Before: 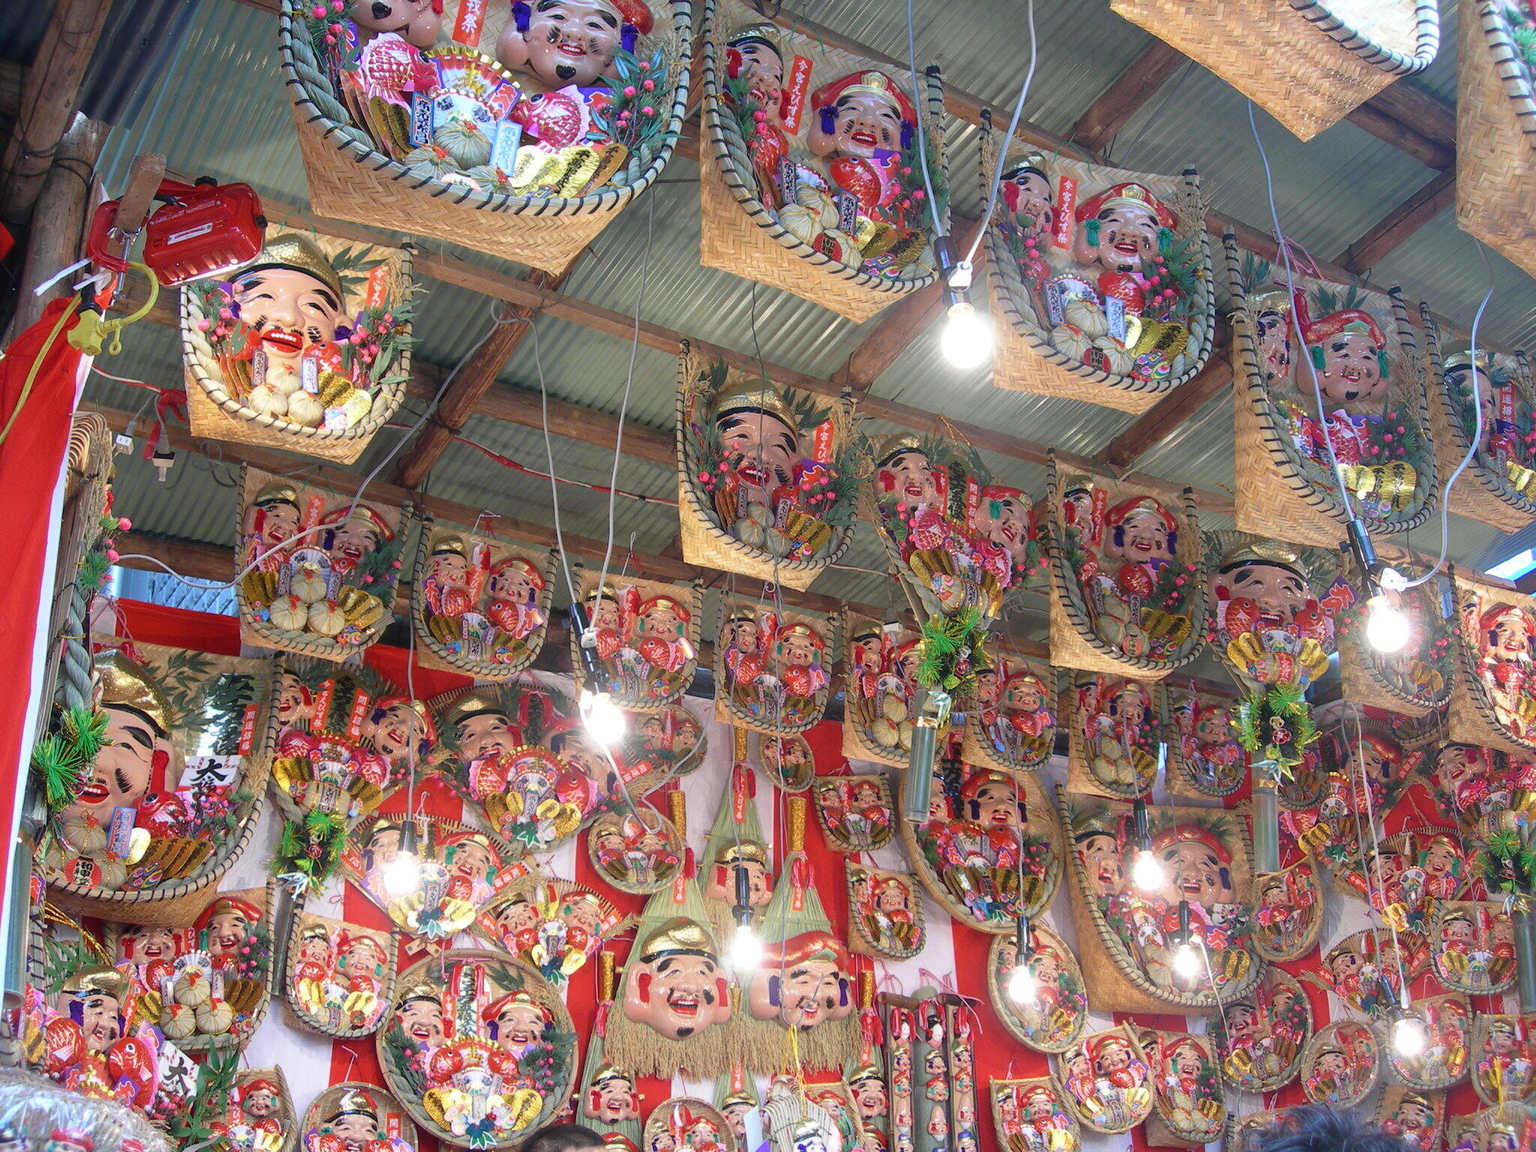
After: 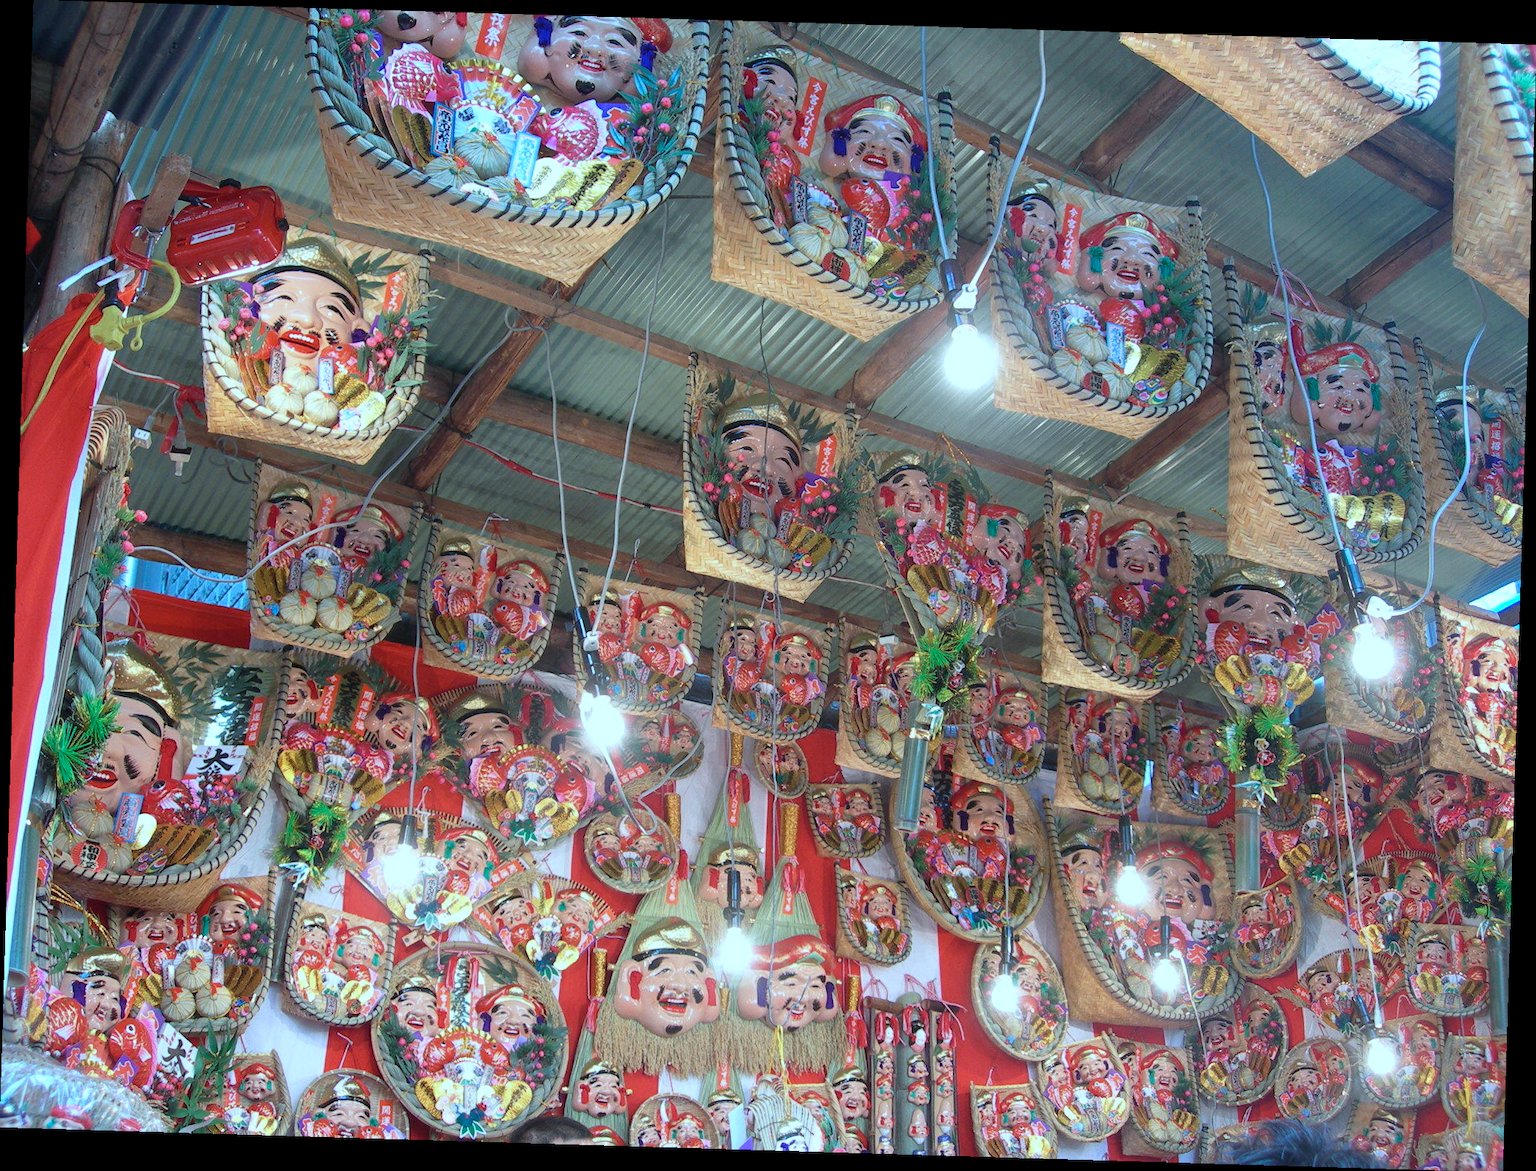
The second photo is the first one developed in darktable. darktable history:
color correction: highlights a* -11.71, highlights b* -15.58
rotate and perspective: rotation 1.72°, automatic cropping off
